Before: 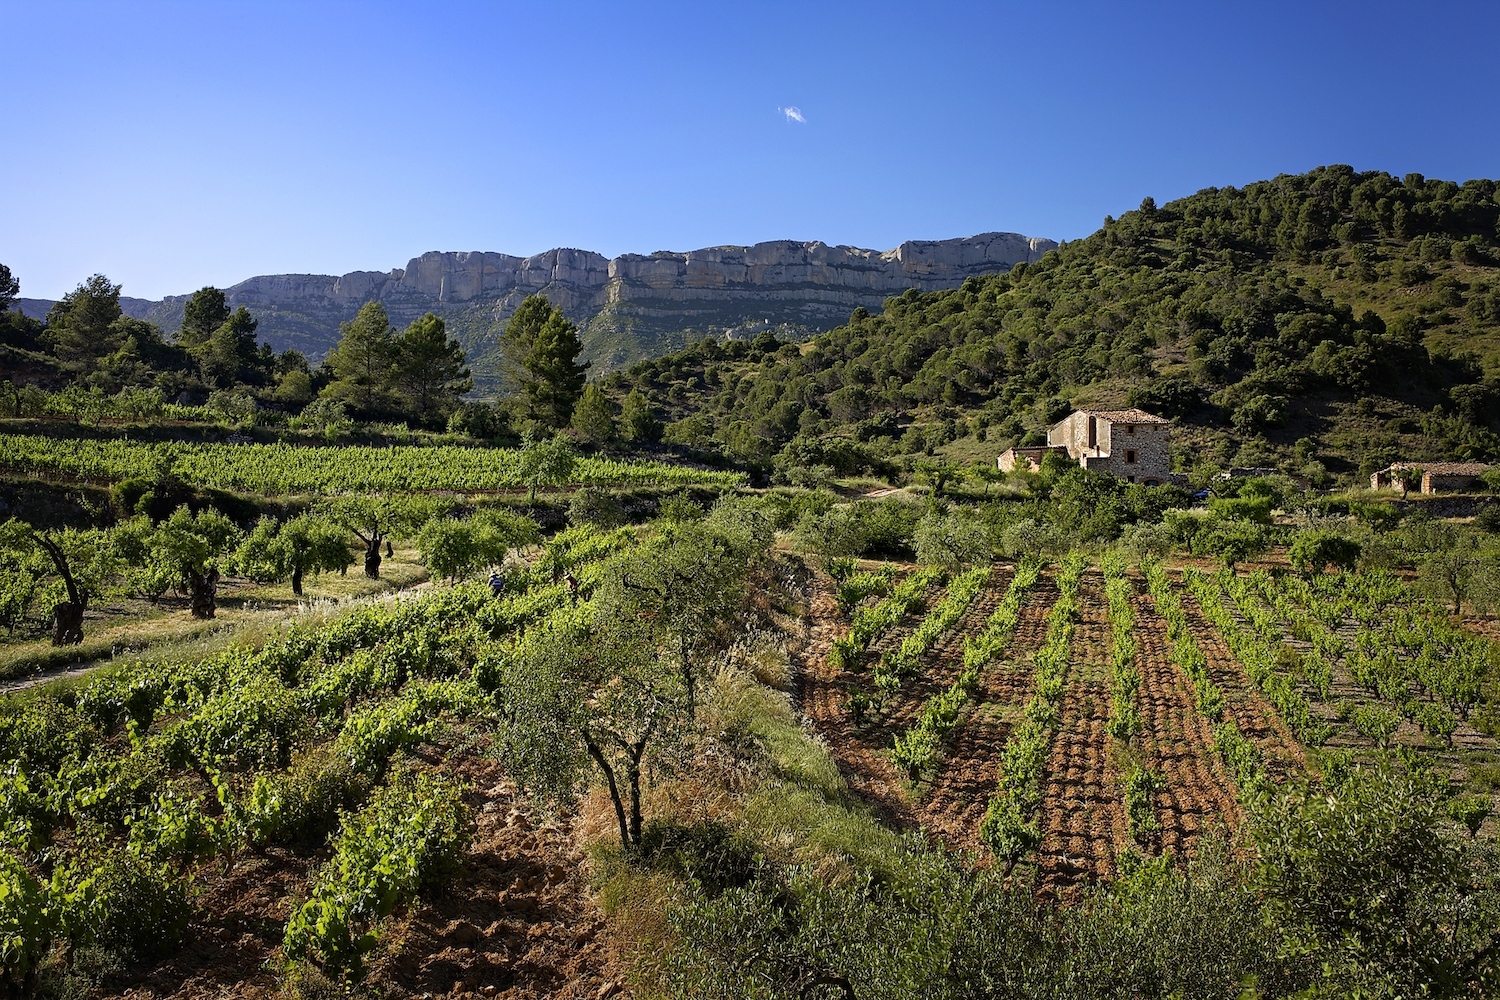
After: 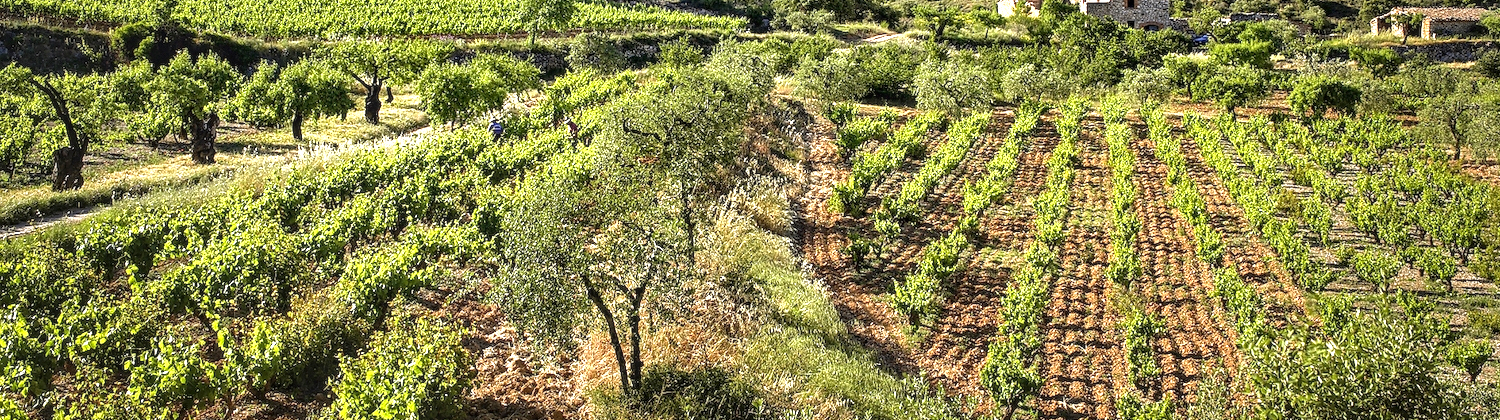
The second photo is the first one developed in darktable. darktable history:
crop: top 45.551%, bottom 12.262%
shadows and highlights: shadows 75, highlights -60.85, soften with gaussian
exposure: black level correction 0, exposure 1.3 EV, compensate exposure bias true, compensate highlight preservation false
local contrast: on, module defaults
